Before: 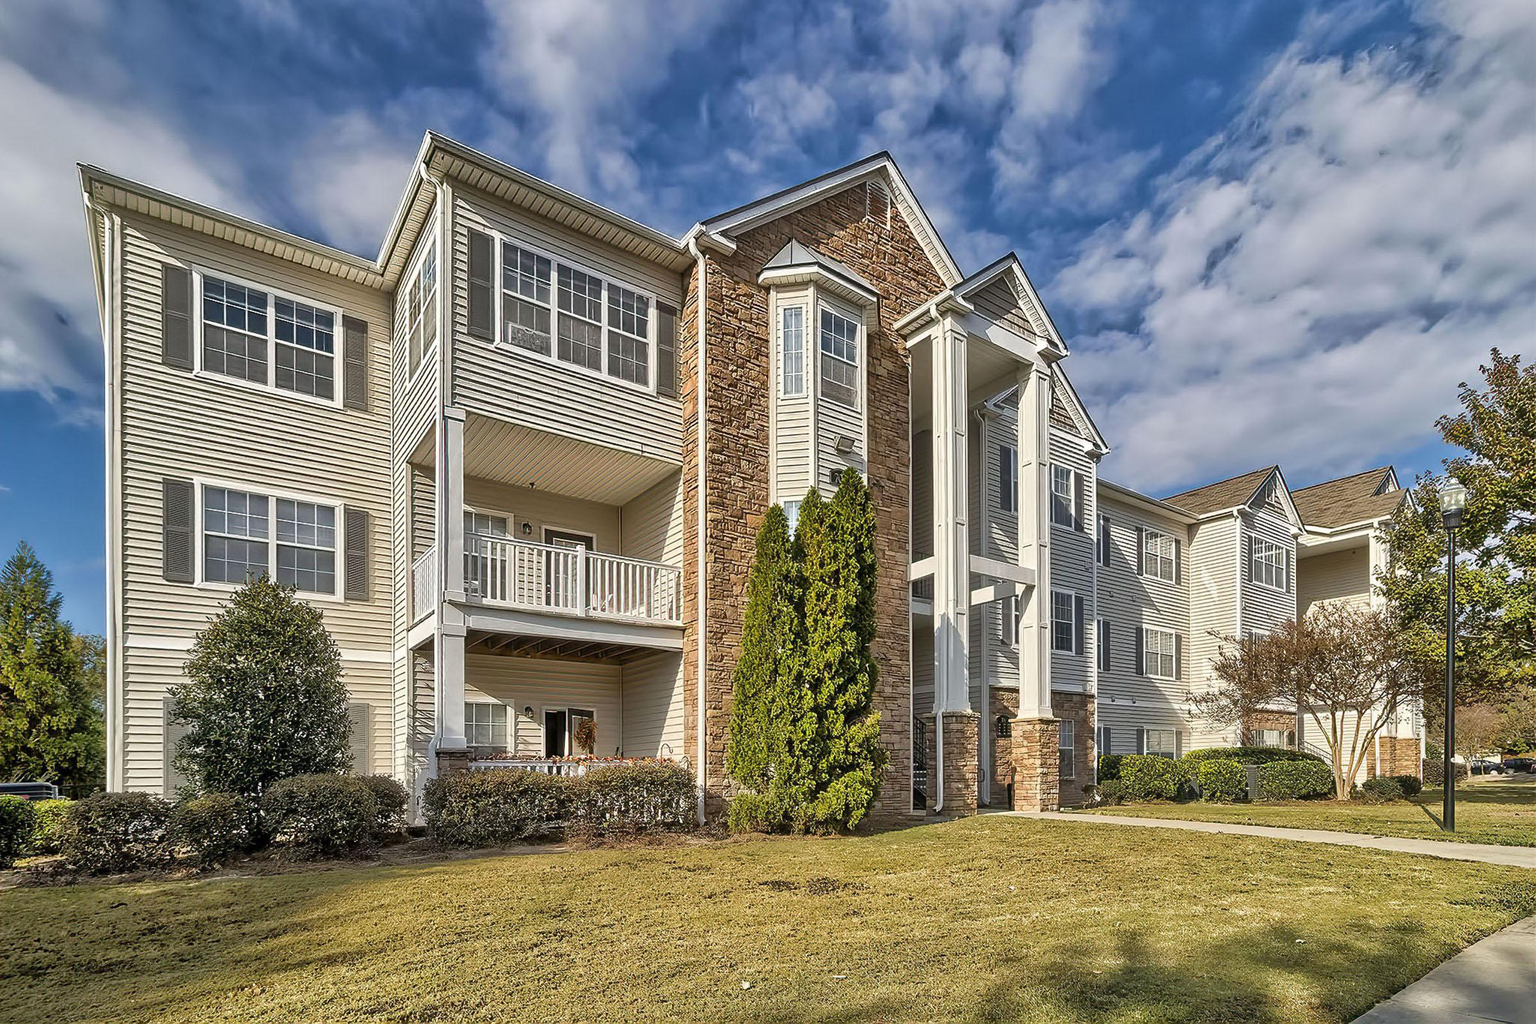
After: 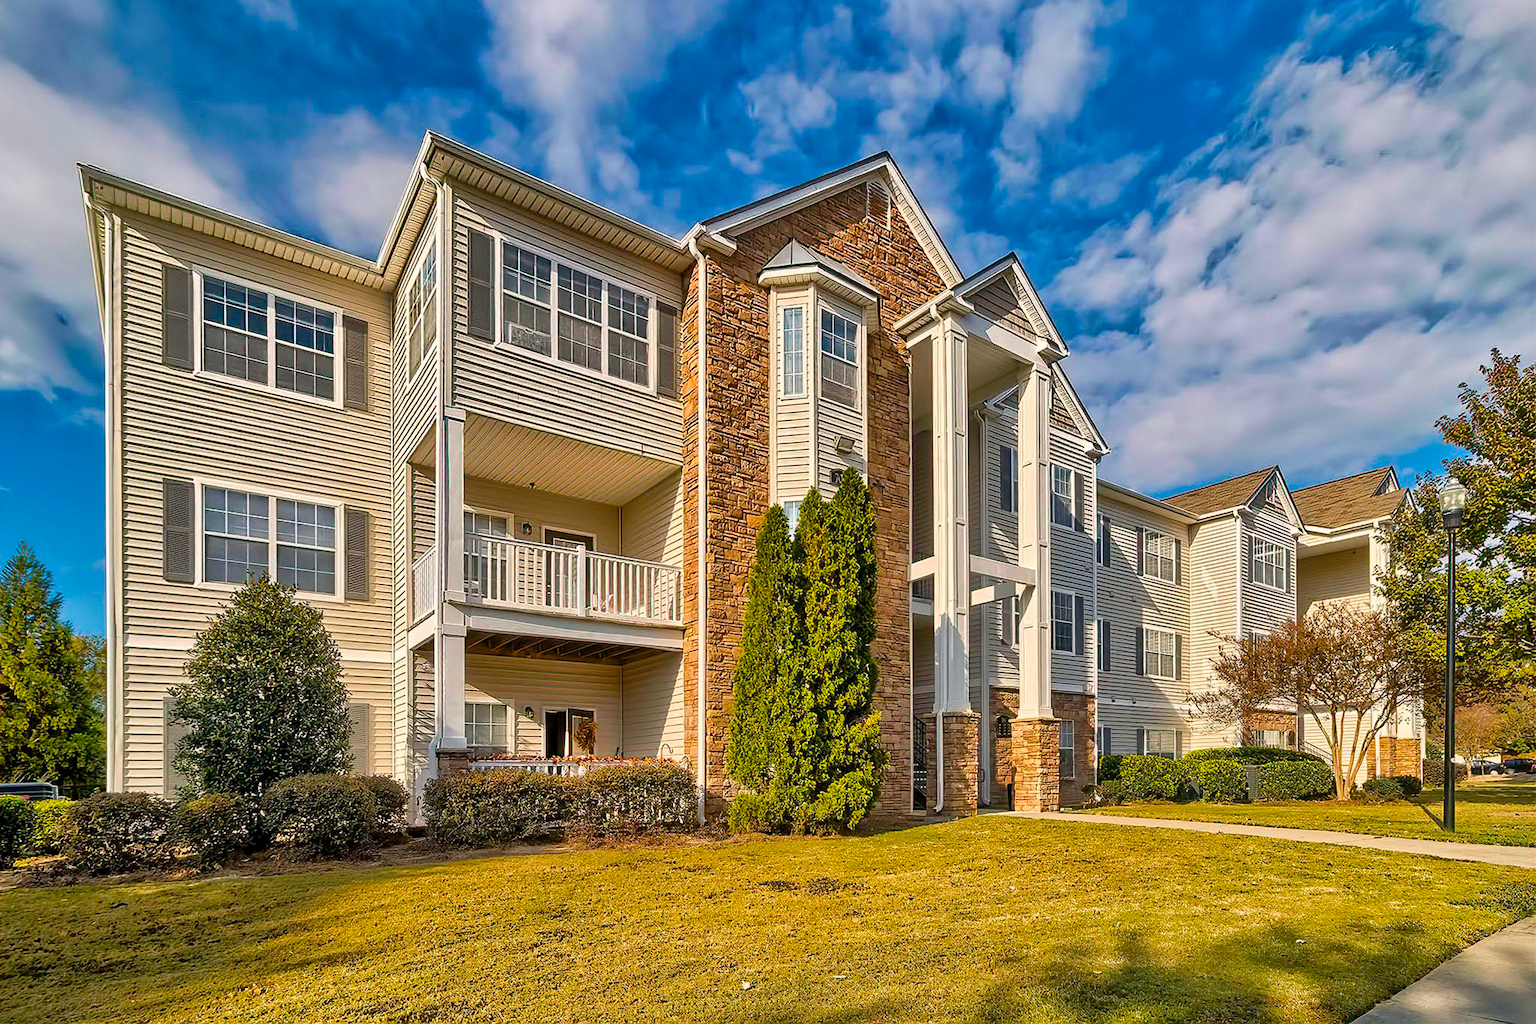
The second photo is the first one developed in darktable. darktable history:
color balance rgb: highlights gain › chroma 1.591%, highlights gain › hue 56.73°, perceptual saturation grading › global saturation 9.855%, global vibrance 45.416%
